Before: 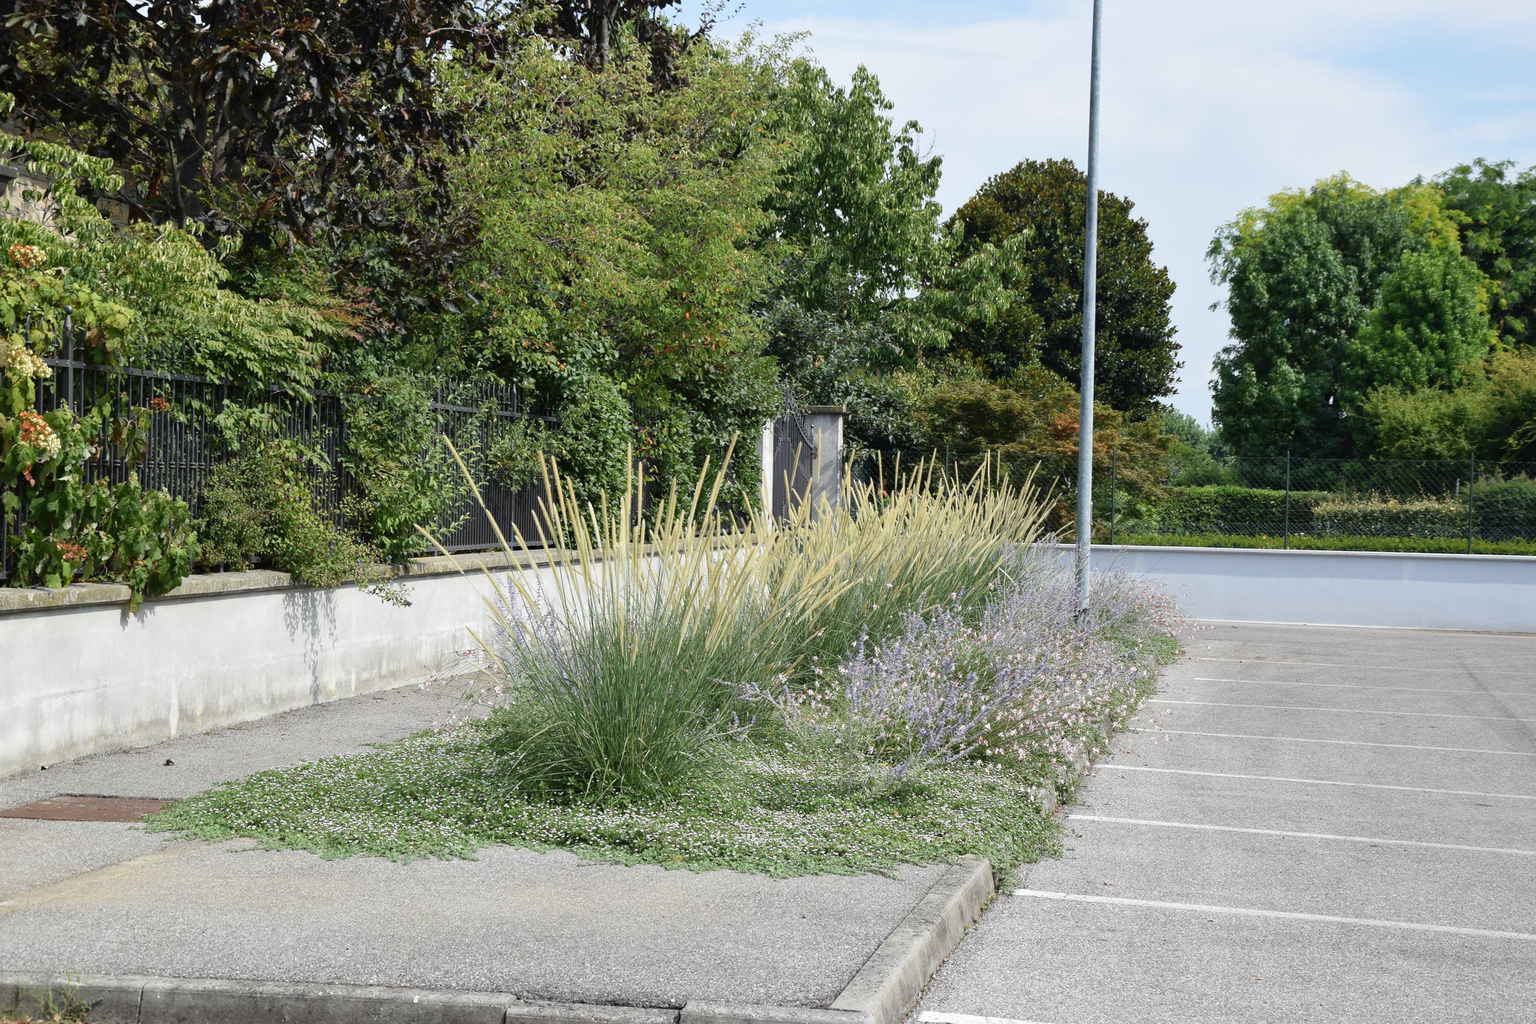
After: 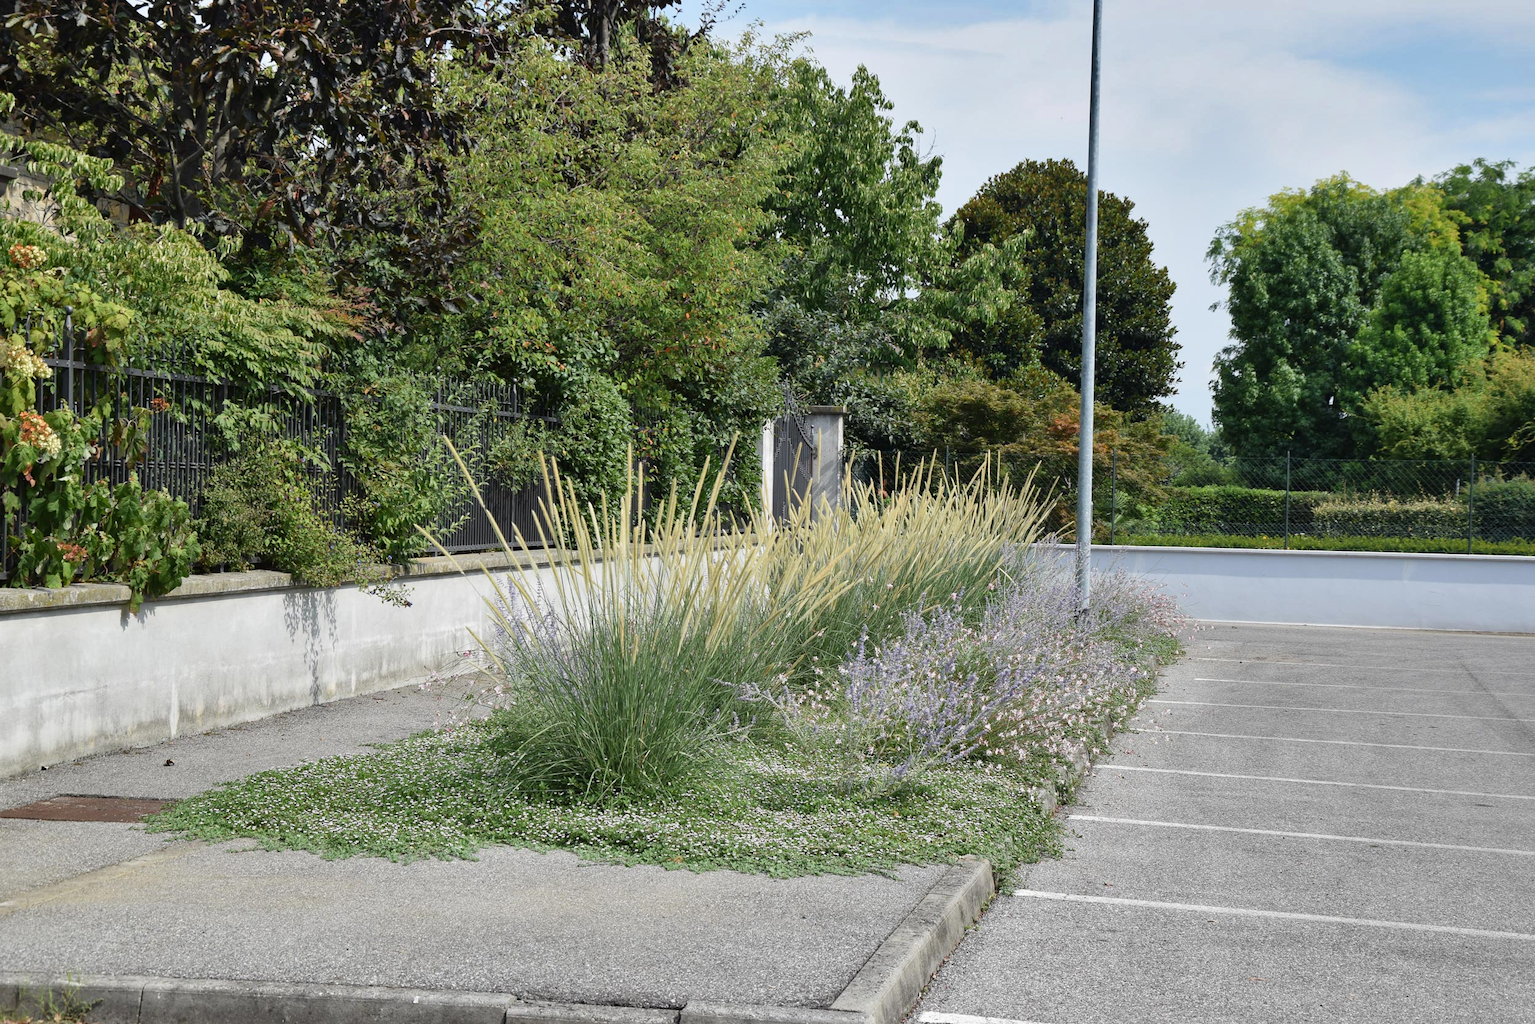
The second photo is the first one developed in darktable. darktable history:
shadows and highlights: shadows 43.66, white point adjustment -1.41, soften with gaussian
